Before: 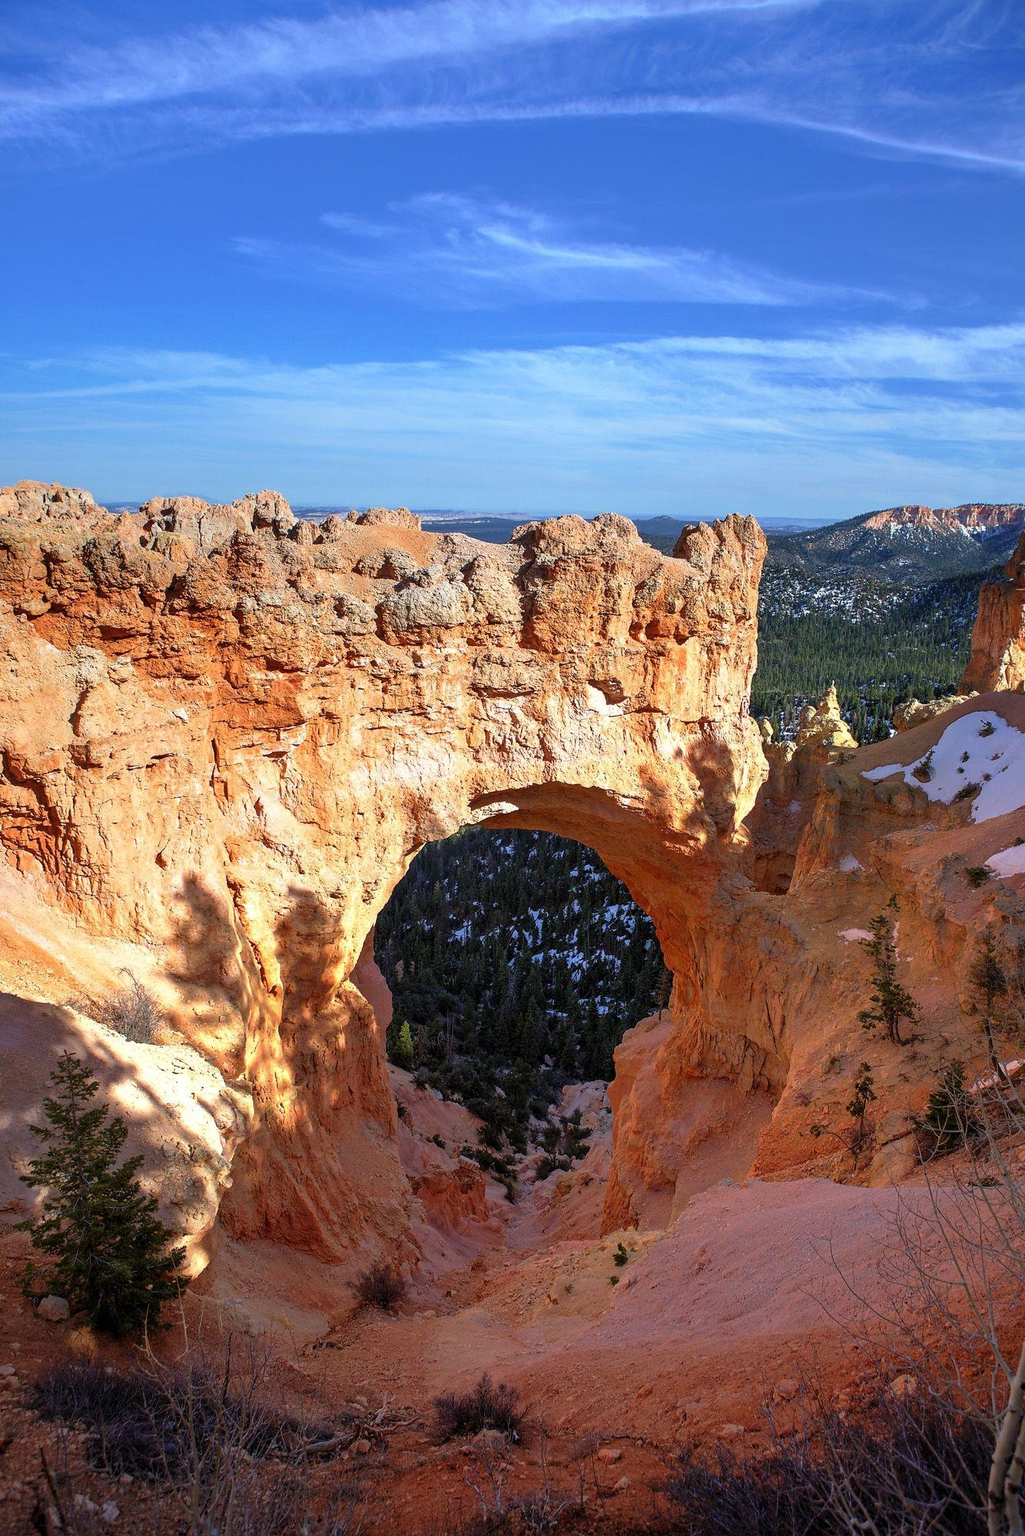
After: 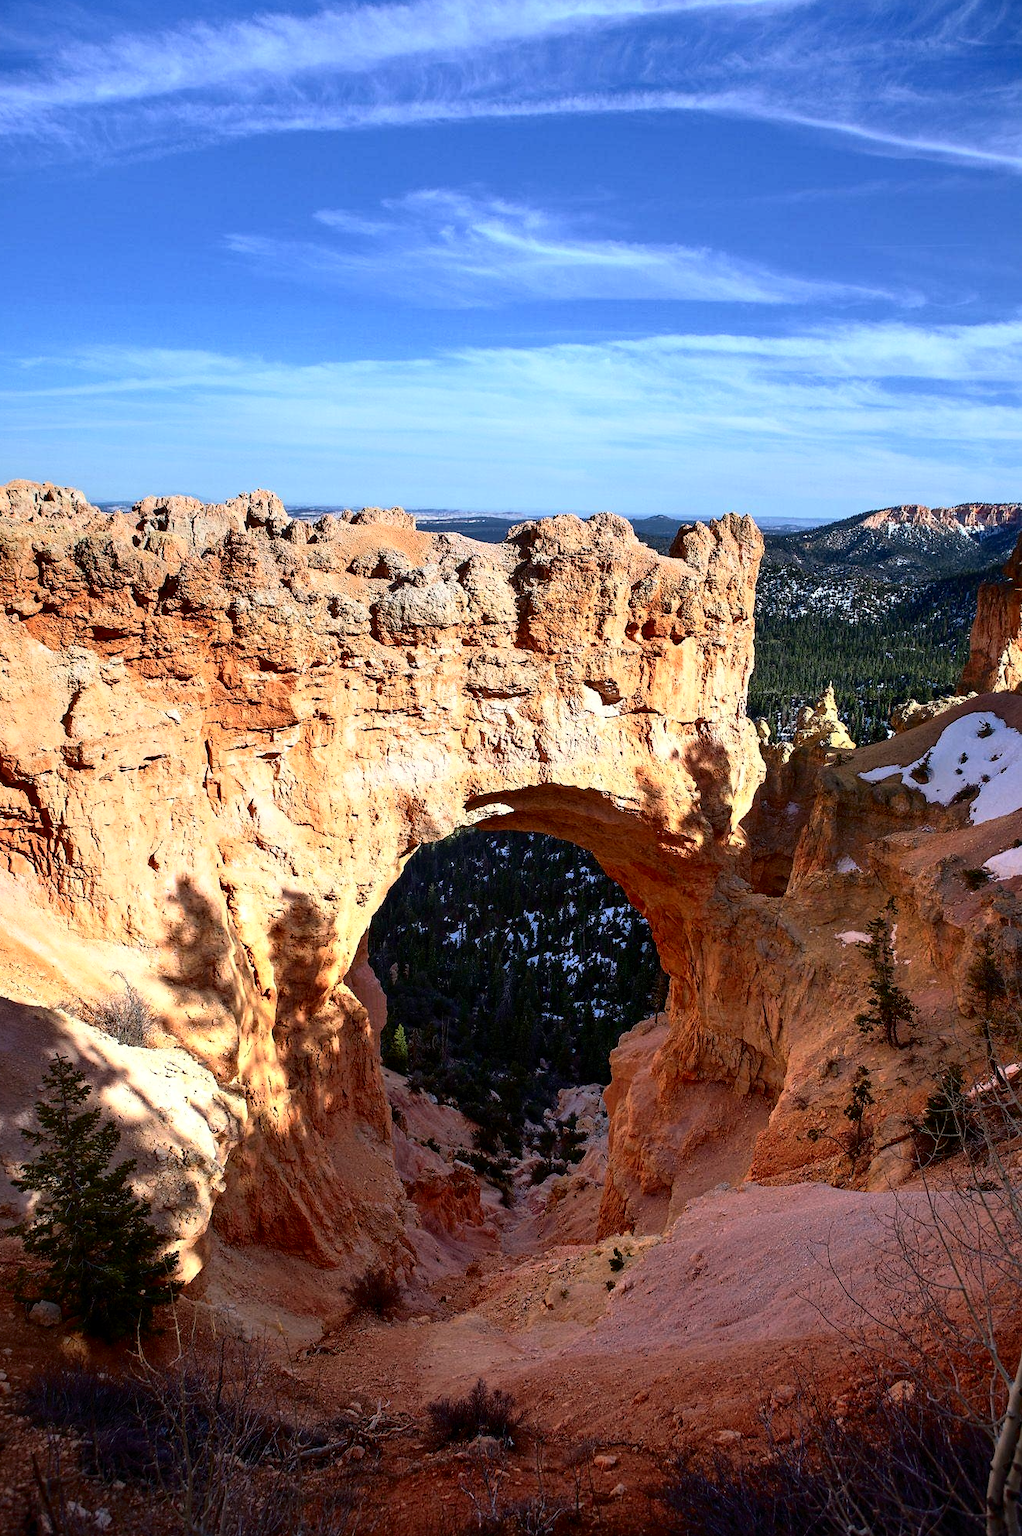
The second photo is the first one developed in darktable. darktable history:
crop and rotate: left 0.851%, top 0.339%, bottom 0.372%
local contrast: mode bilateral grid, contrast 100, coarseness 100, detail 108%, midtone range 0.2
tone curve: curves: ch0 [(0, 0) (0.003, 0.002) (0.011, 0.006) (0.025, 0.014) (0.044, 0.02) (0.069, 0.027) (0.1, 0.036) (0.136, 0.05) (0.177, 0.081) (0.224, 0.118) (0.277, 0.183) (0.335, 0.262) (0.399, 0.351) (0.468, 0.456) (0.543, 0.571) (0.623, 0.692) (0.709, 0.795) (0.801, 0.88) (0.898, 0.948) (1, 1)], color space Lab, independent channels, preserve colors none
